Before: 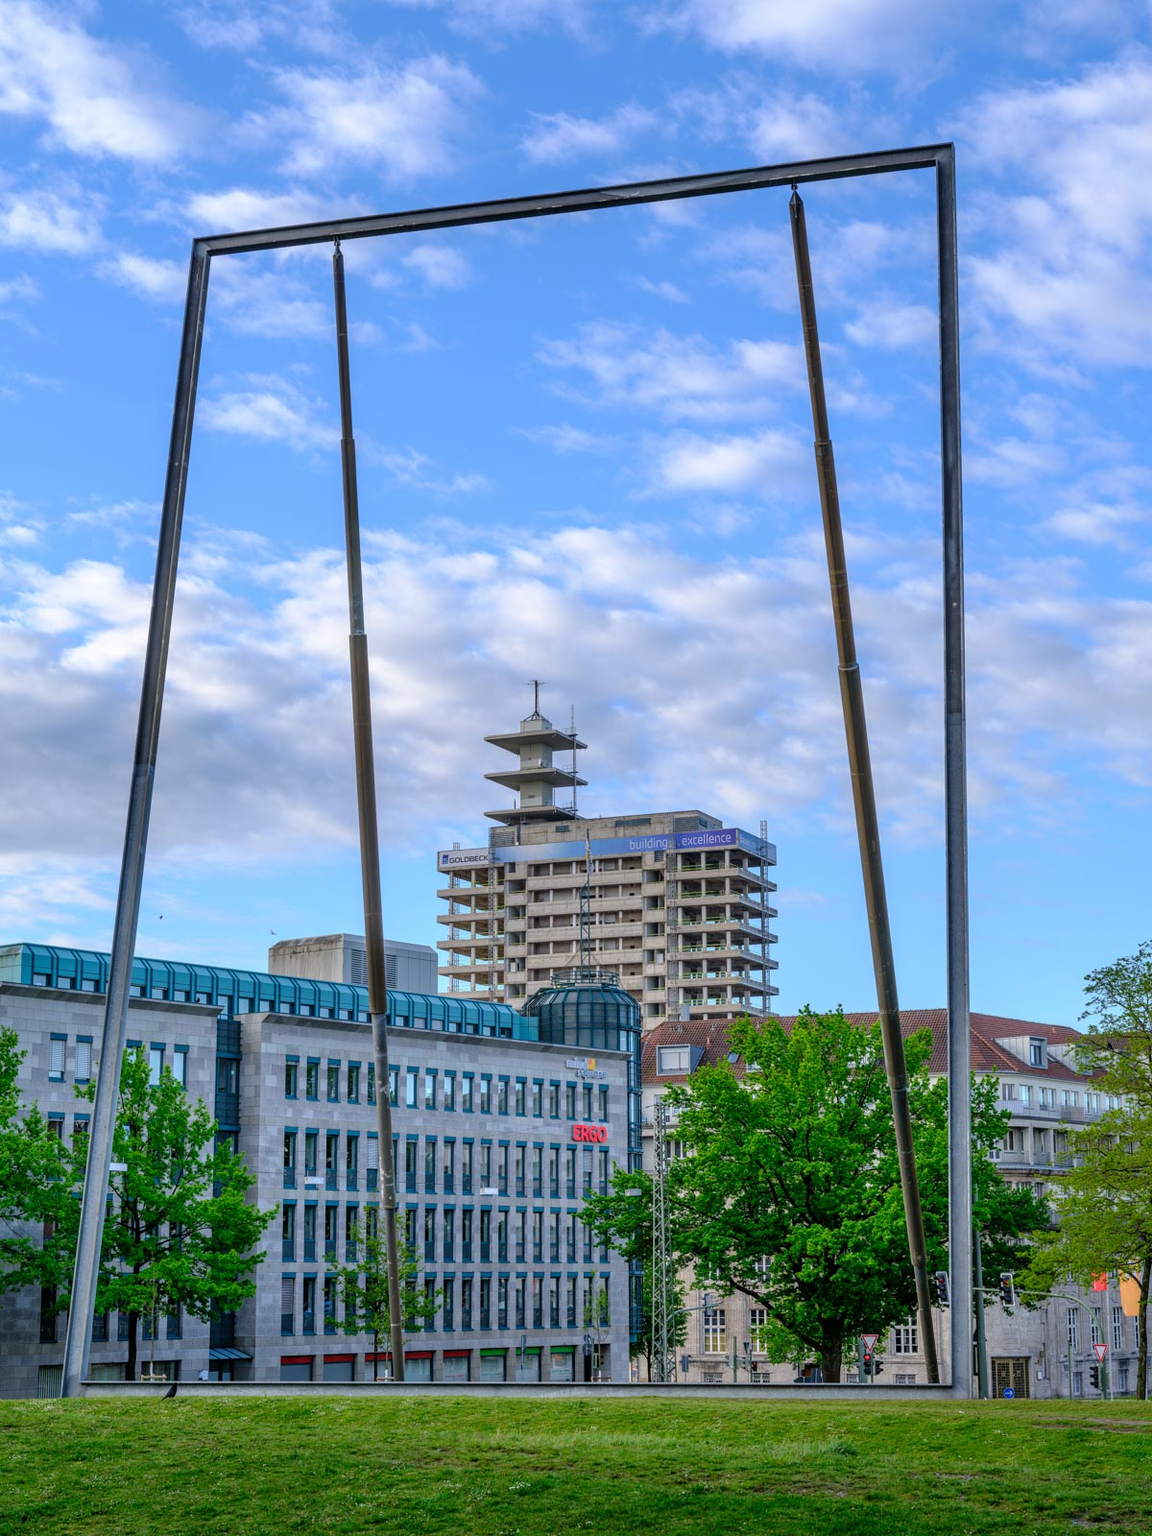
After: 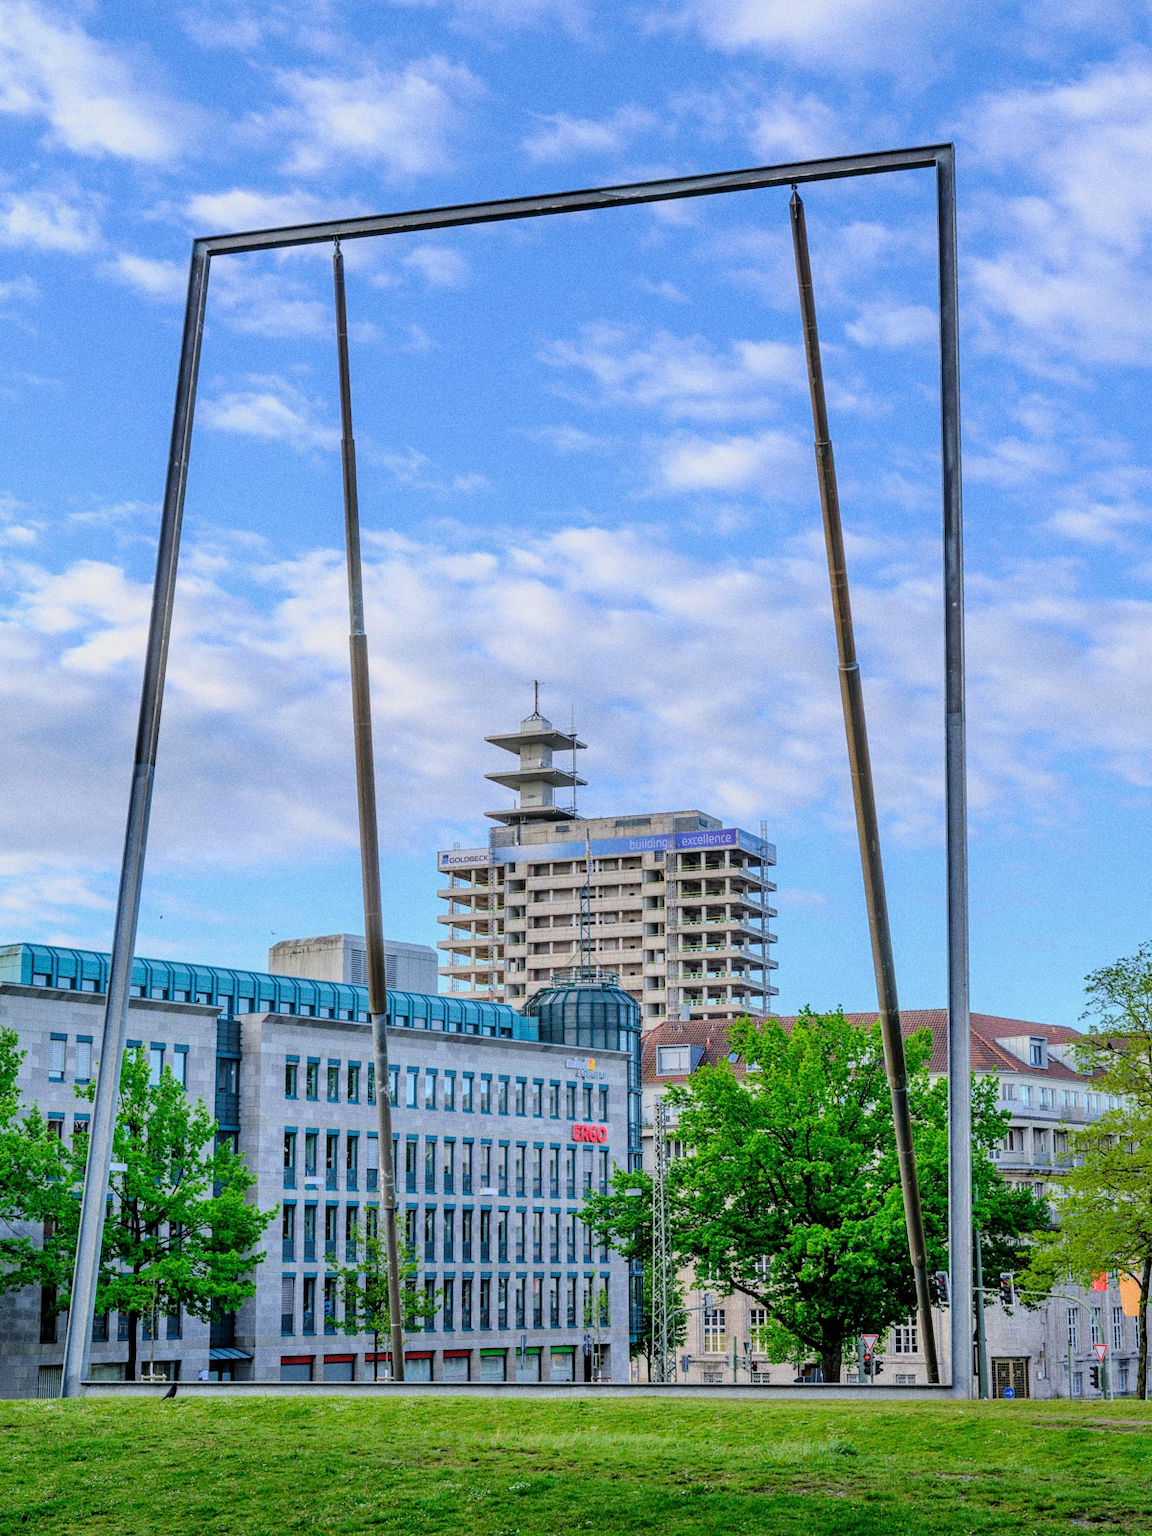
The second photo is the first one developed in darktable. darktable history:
exposure: black level correction 0, exposure 0.7 EV, compensate exposure bias true, compensate highlight preservation false
grain: on, module defaults
filmic rgb: black relative exposure -7.65 EV, white relative exposure 4.56 EV, hardness 3.61, color science v6 (2022)
